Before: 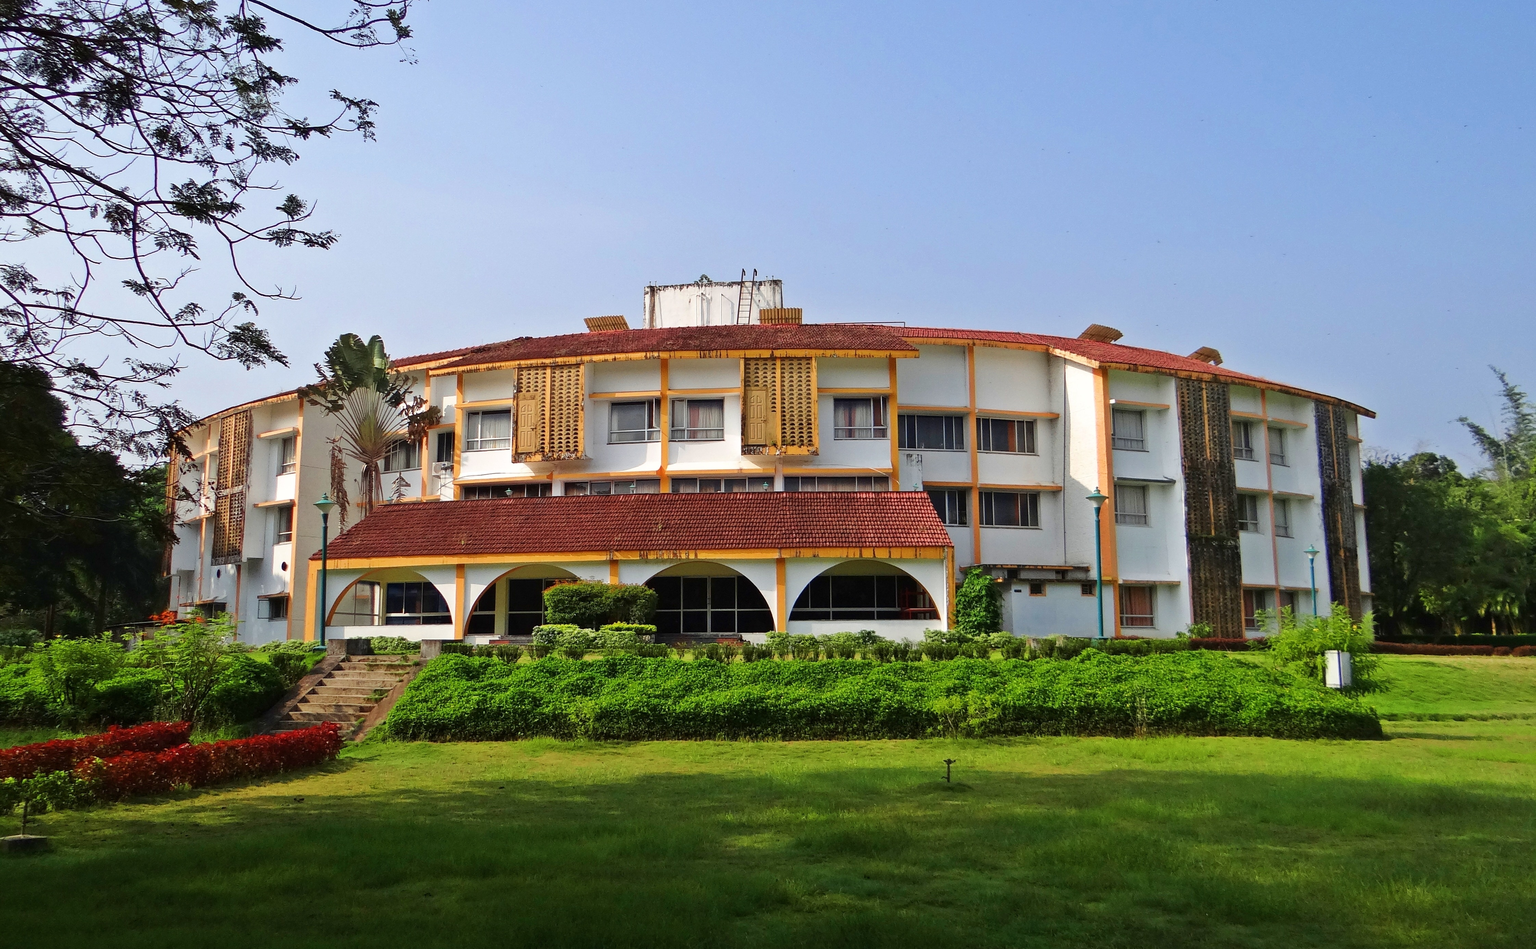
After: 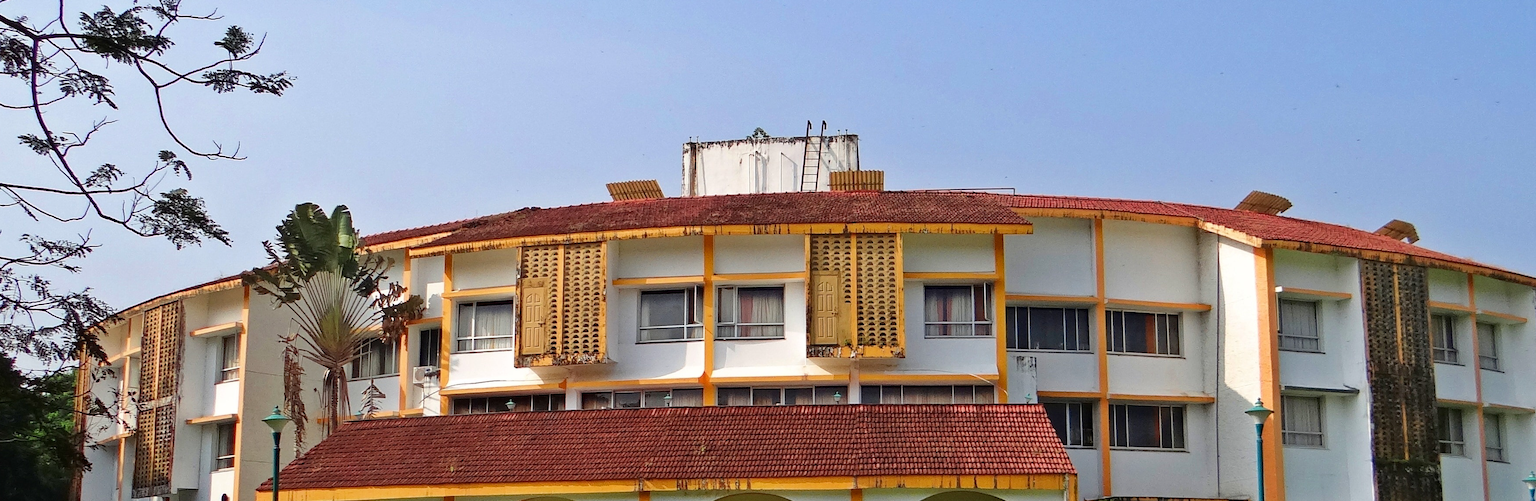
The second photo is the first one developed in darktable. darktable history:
crop: left 7.036%, top 18.398%, right 14.379%, bottom 40.043%
haze removal: adaptive false
